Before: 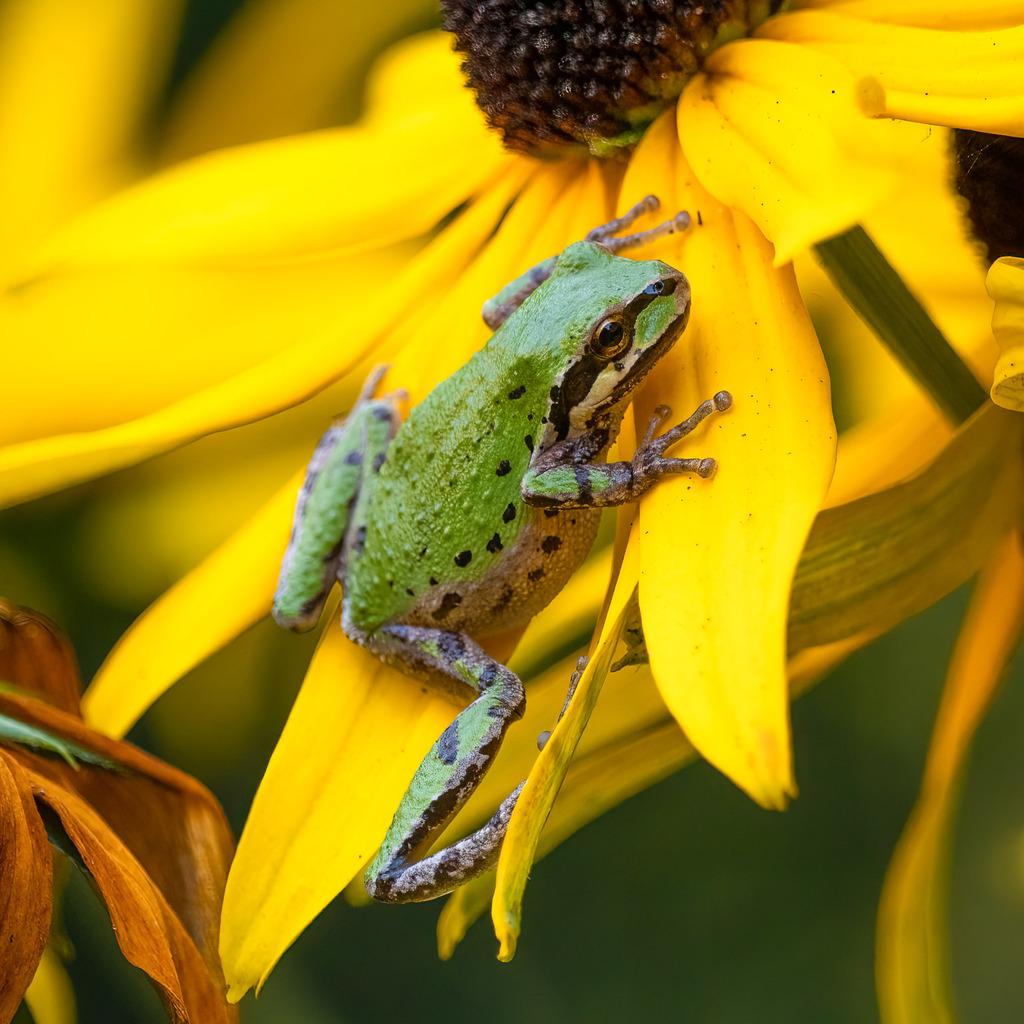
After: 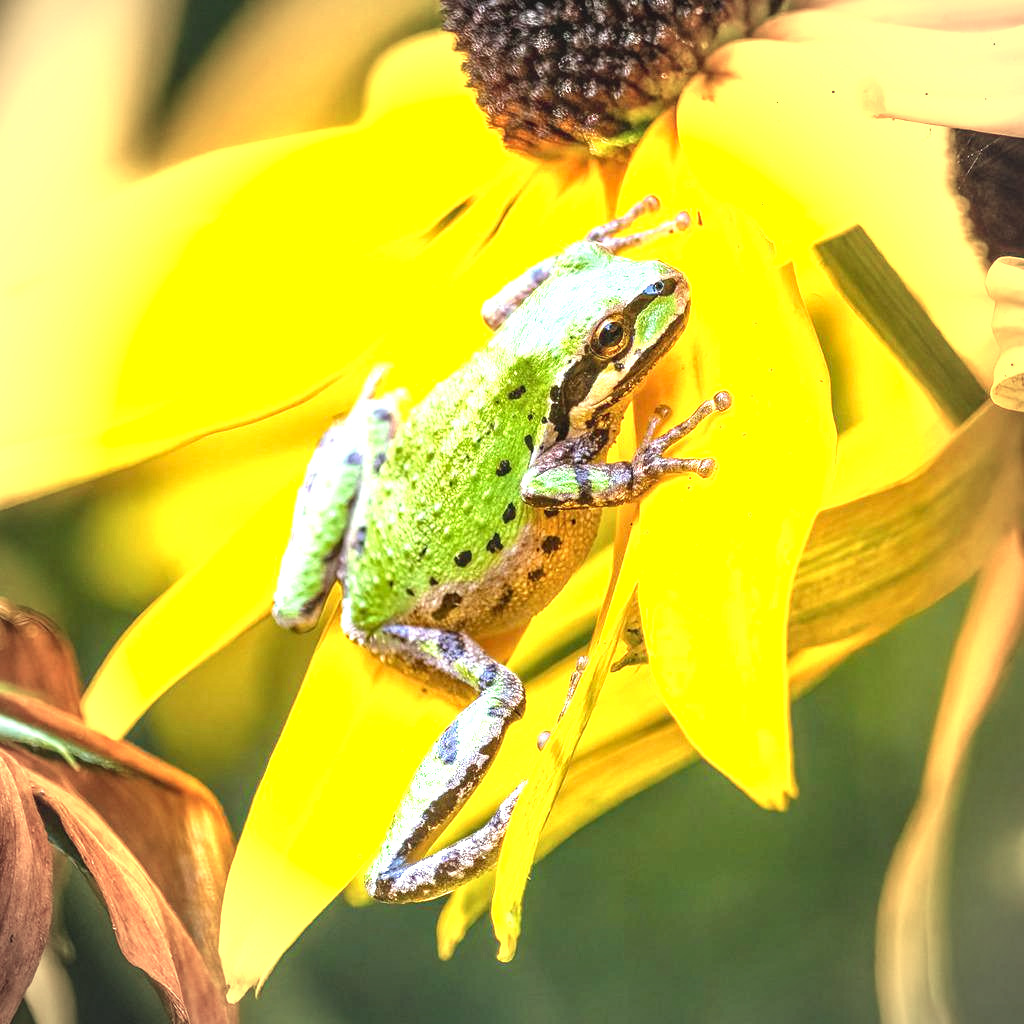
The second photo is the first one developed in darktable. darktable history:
exposure: black level correction 0, exposure 1.2 EV, compensate exposure bias true, compensate highlight preservation false
local contrast: on, module defaults
vignetting: on, module defaults
